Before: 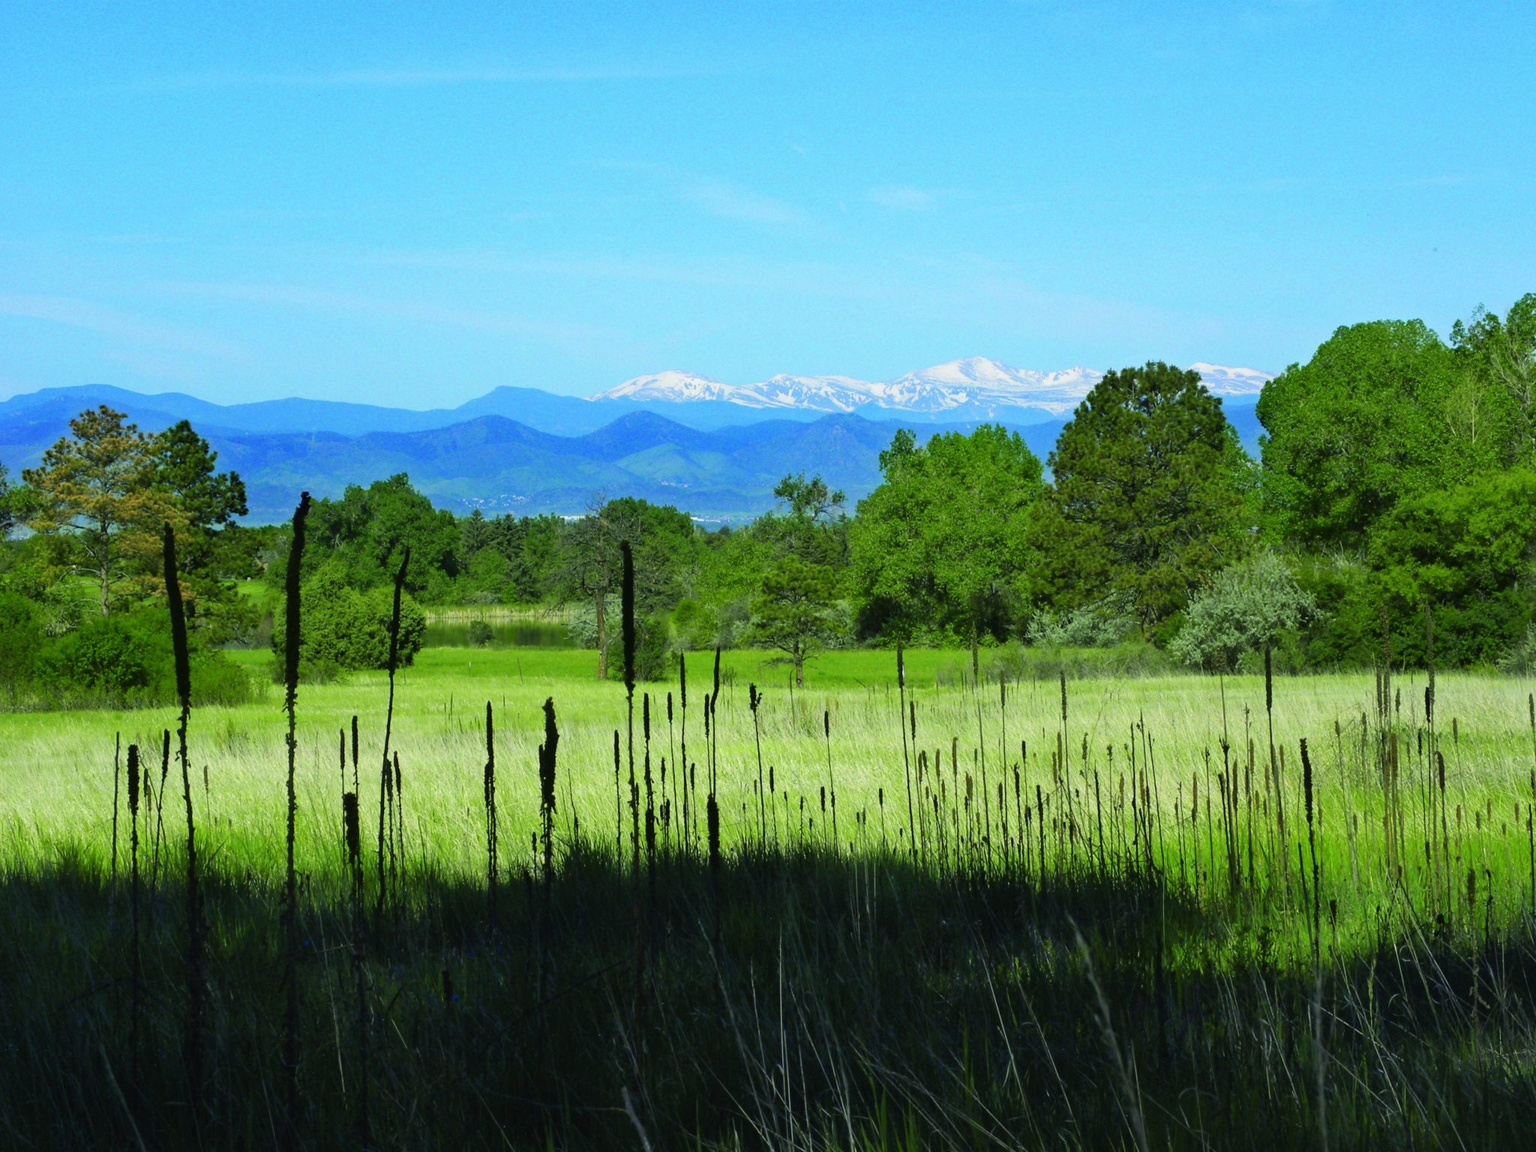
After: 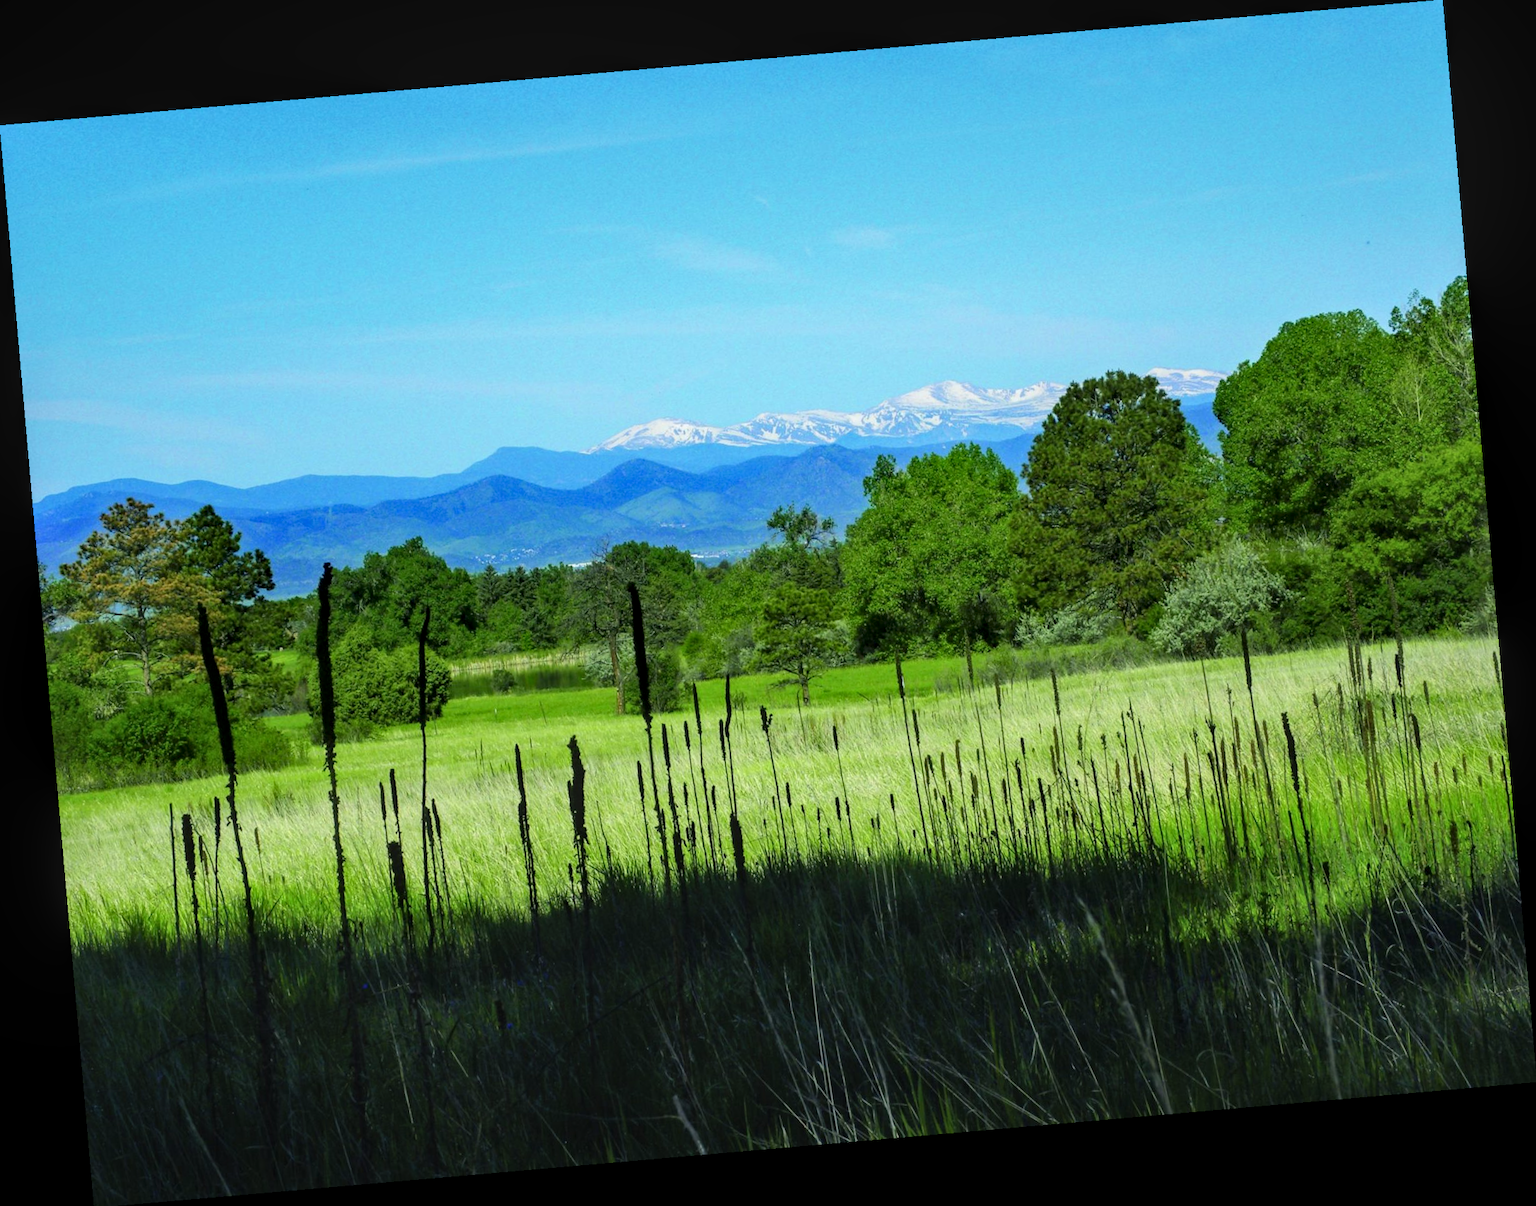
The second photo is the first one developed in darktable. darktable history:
local contrast: on, module defaults
rotate and perspective: rotation -4.98°, automatic cropping off
